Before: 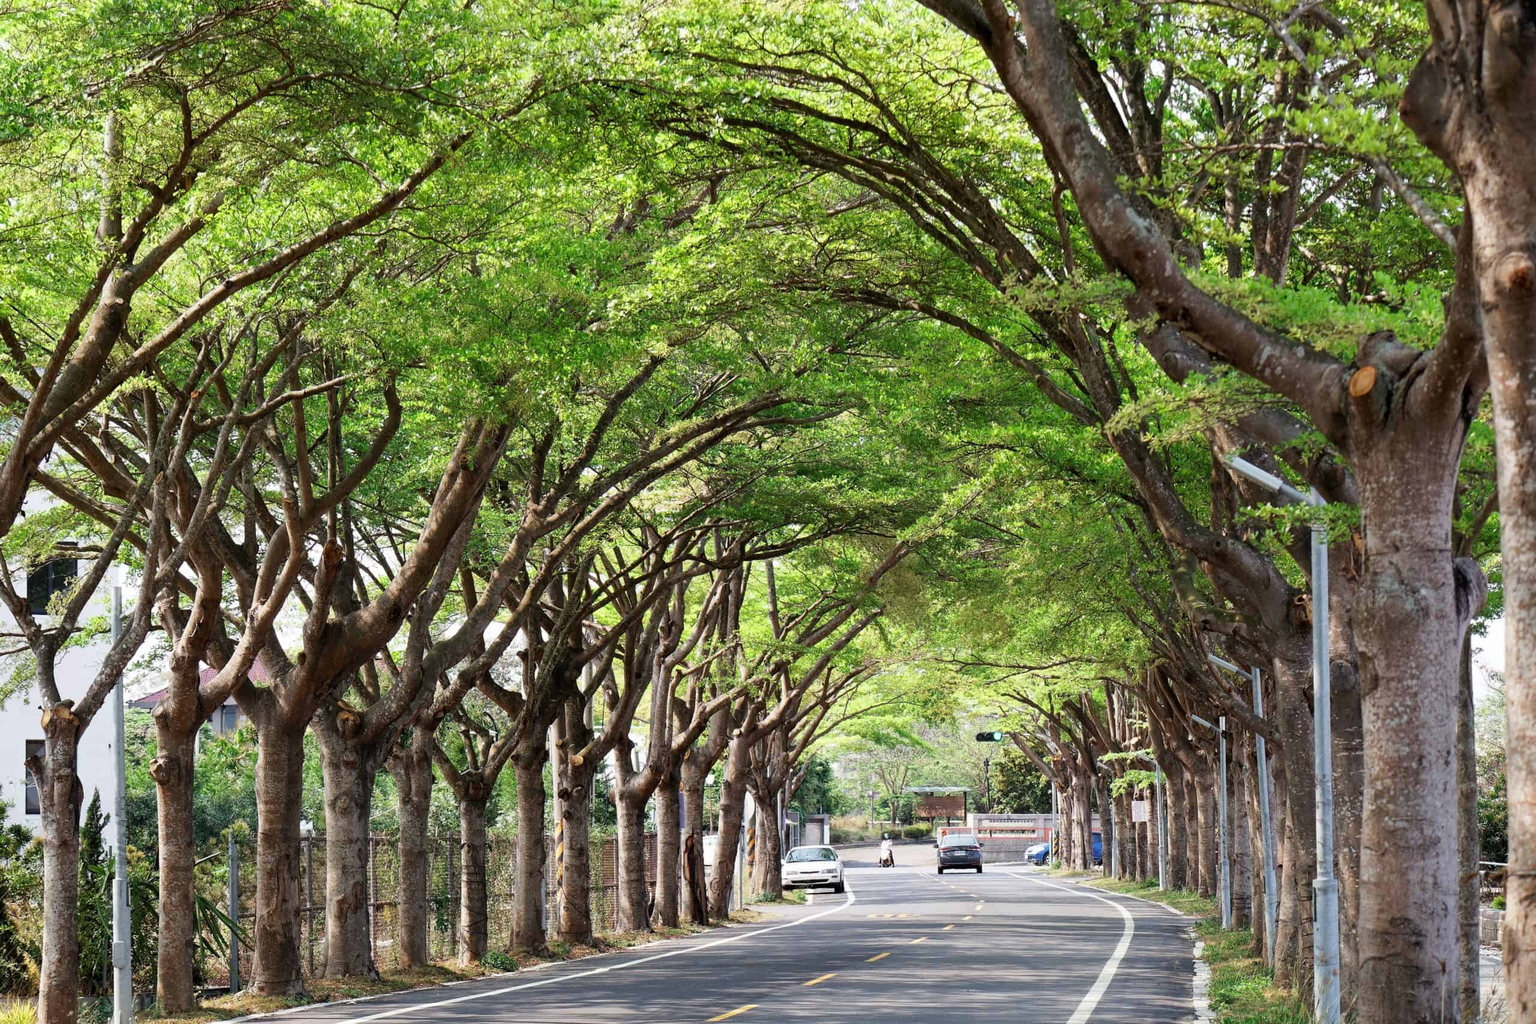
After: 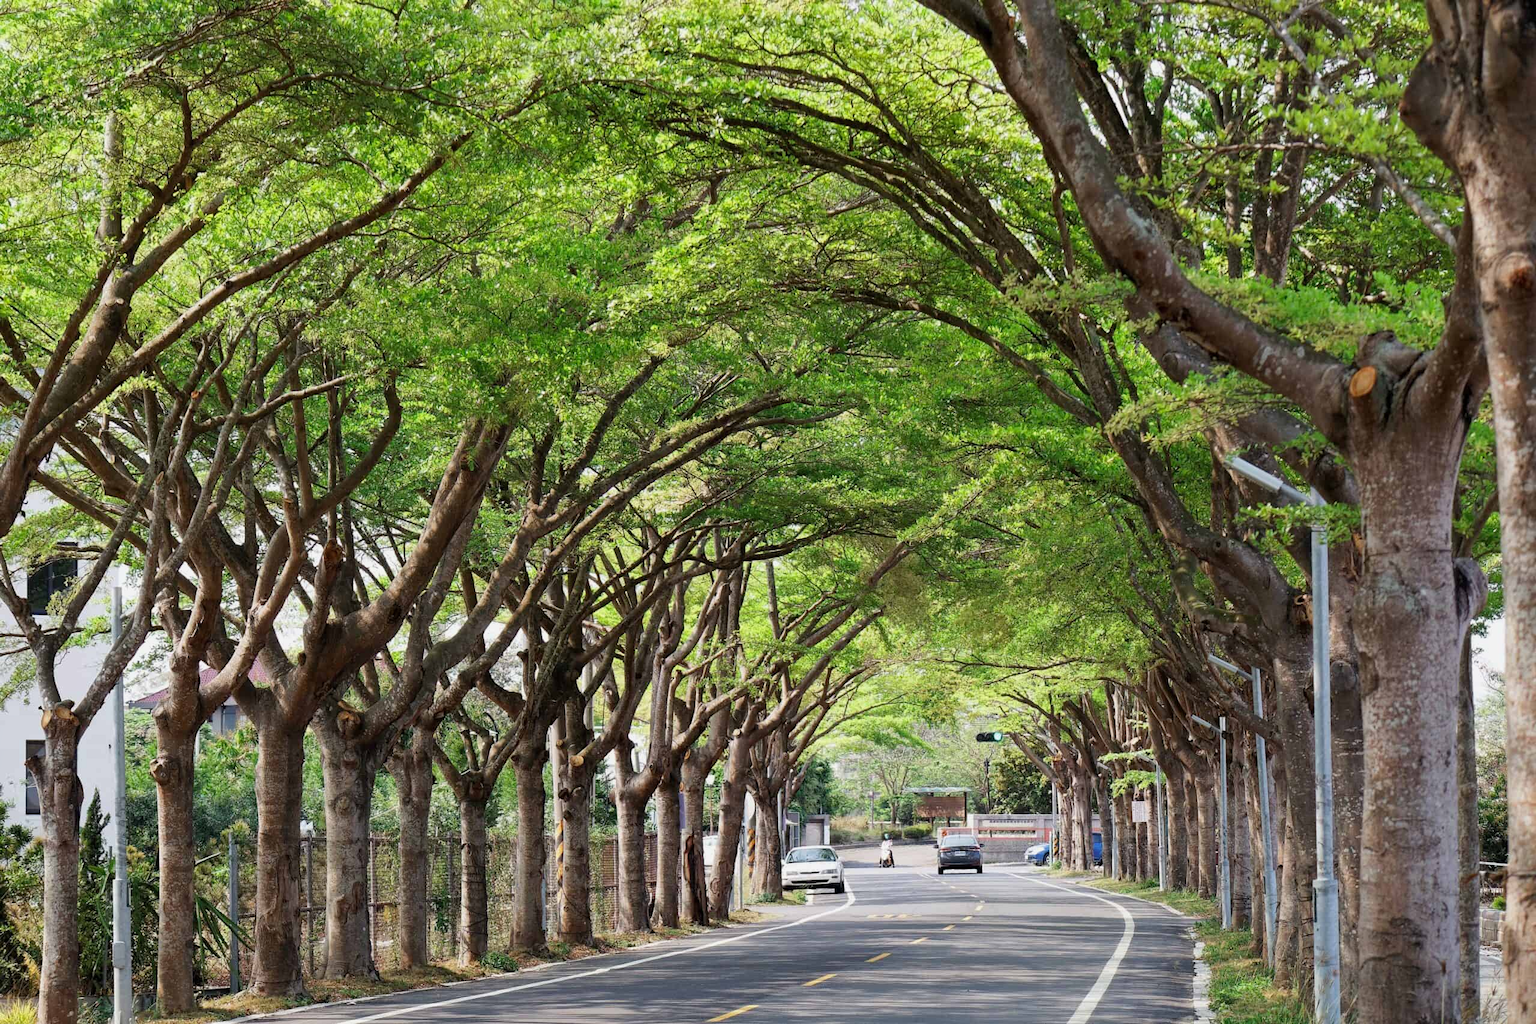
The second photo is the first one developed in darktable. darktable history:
white balance: emerald 1
shadows and highlights: shadows 25, white point adjustment -3, highlights -30
